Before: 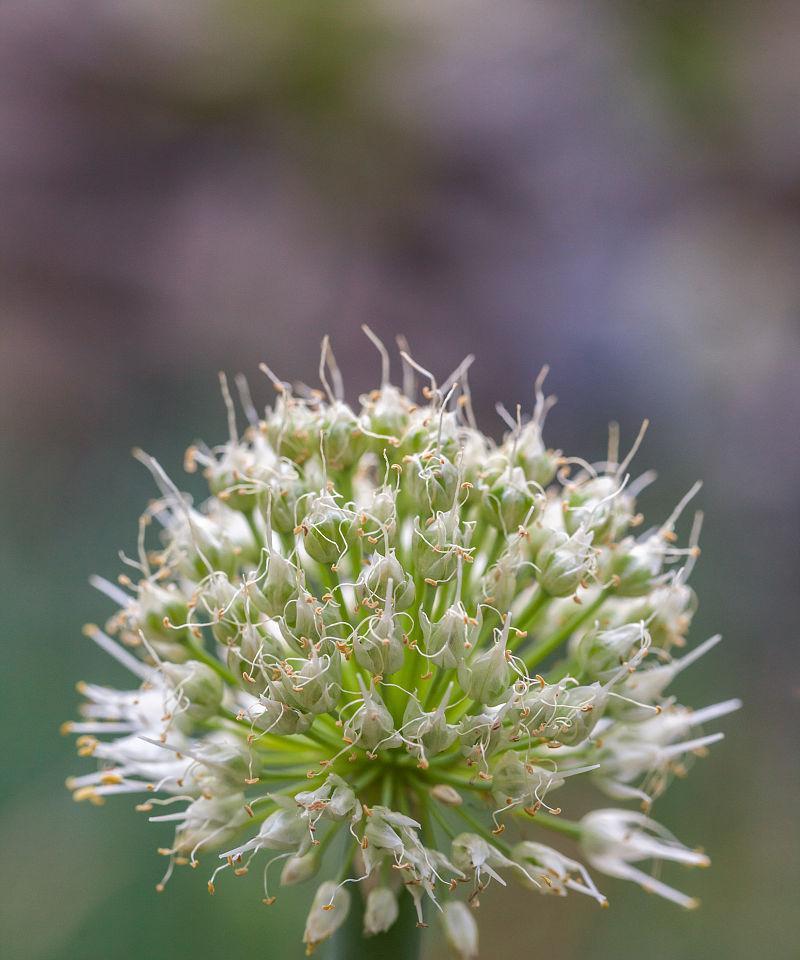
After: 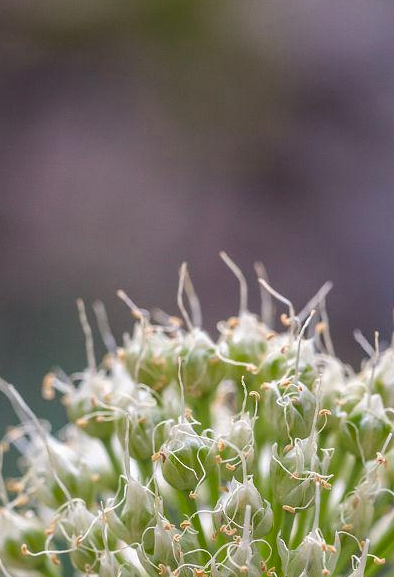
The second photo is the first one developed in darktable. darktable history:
crop: left 17.835%, top 7.675%, right 32.881%, bottom 32.213%
color zones: curves: ch0 [(0, 0.465) (0.092, 0.596) (0.289, 0.464) (0.429, 0.453) (0.571, 0.464) (0.714, 0.455) (0.857, 0.462) (1, 0.465)]
